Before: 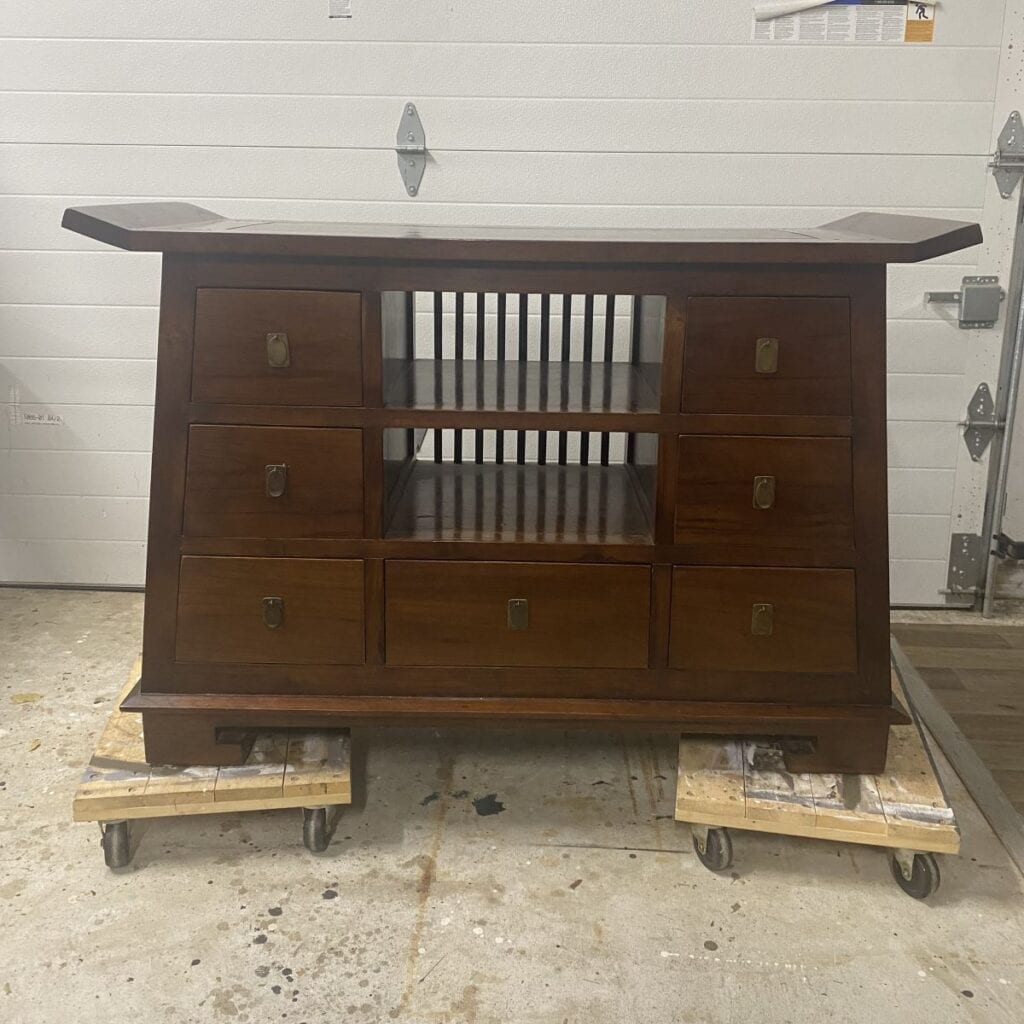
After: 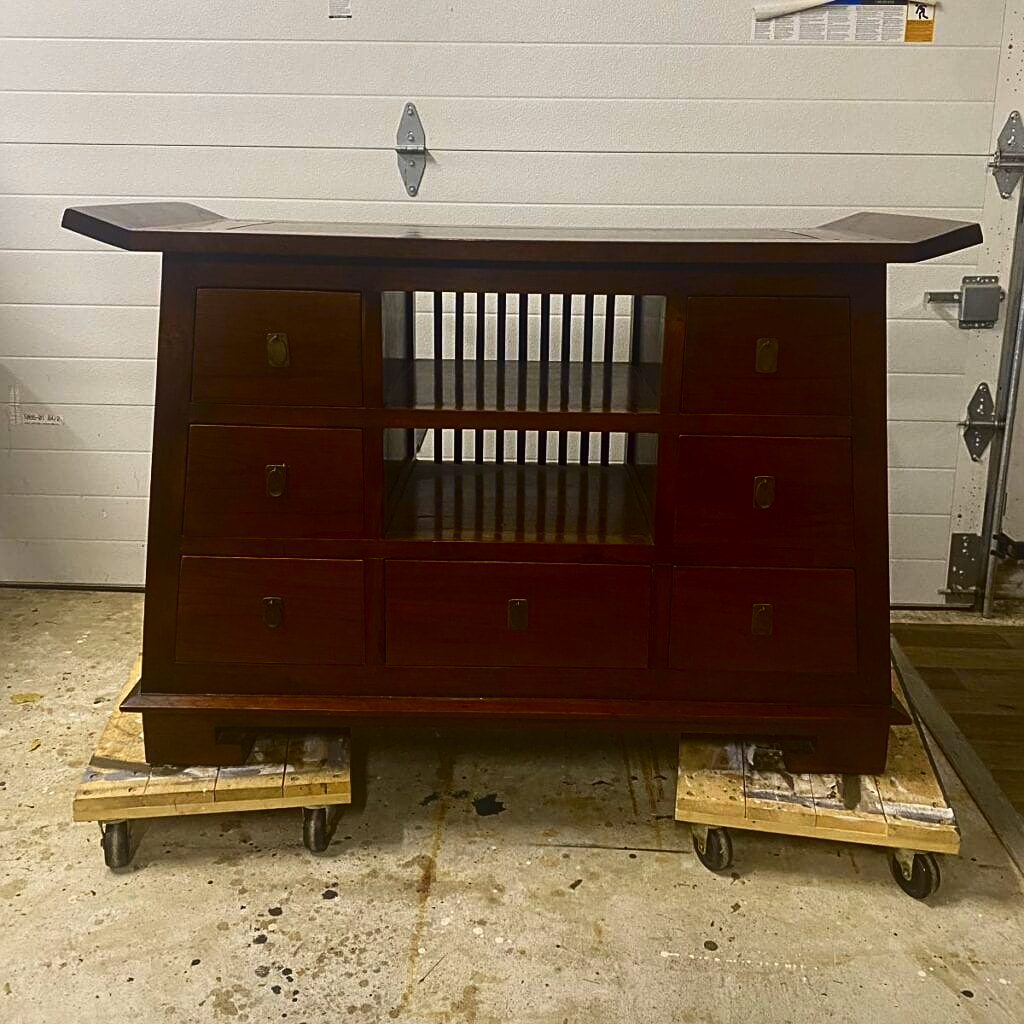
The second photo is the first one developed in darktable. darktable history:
tone curve: curves: ch0 [(0, 0.011) (0.139, 0.106) (0.295, 0.271) (0.499, 0.523) (0.739, 0.782) (0.857, 0.879) (1, 0.967)]; ch1 [(0, 0) (0.272, 0.249) (0.39, 0.379) (0.469, 0.456) (0.495, 0.497) (0.524, 0.53) (0.588, 0.62) (0.725, 0.779) (1, 1)]; ch2 [(0, 0) (0.125, 0.089) (0.35, 0.317) (0.437, 0.42) (0.502, 0.499) (0.533, 0.553) (0.599, 0.638) (1, 1)], color space Lab, independent channels, preserve colors none
contrast brightness saturation: brightness -0.25, saturation 0.2
sharpen: on, module defaults
